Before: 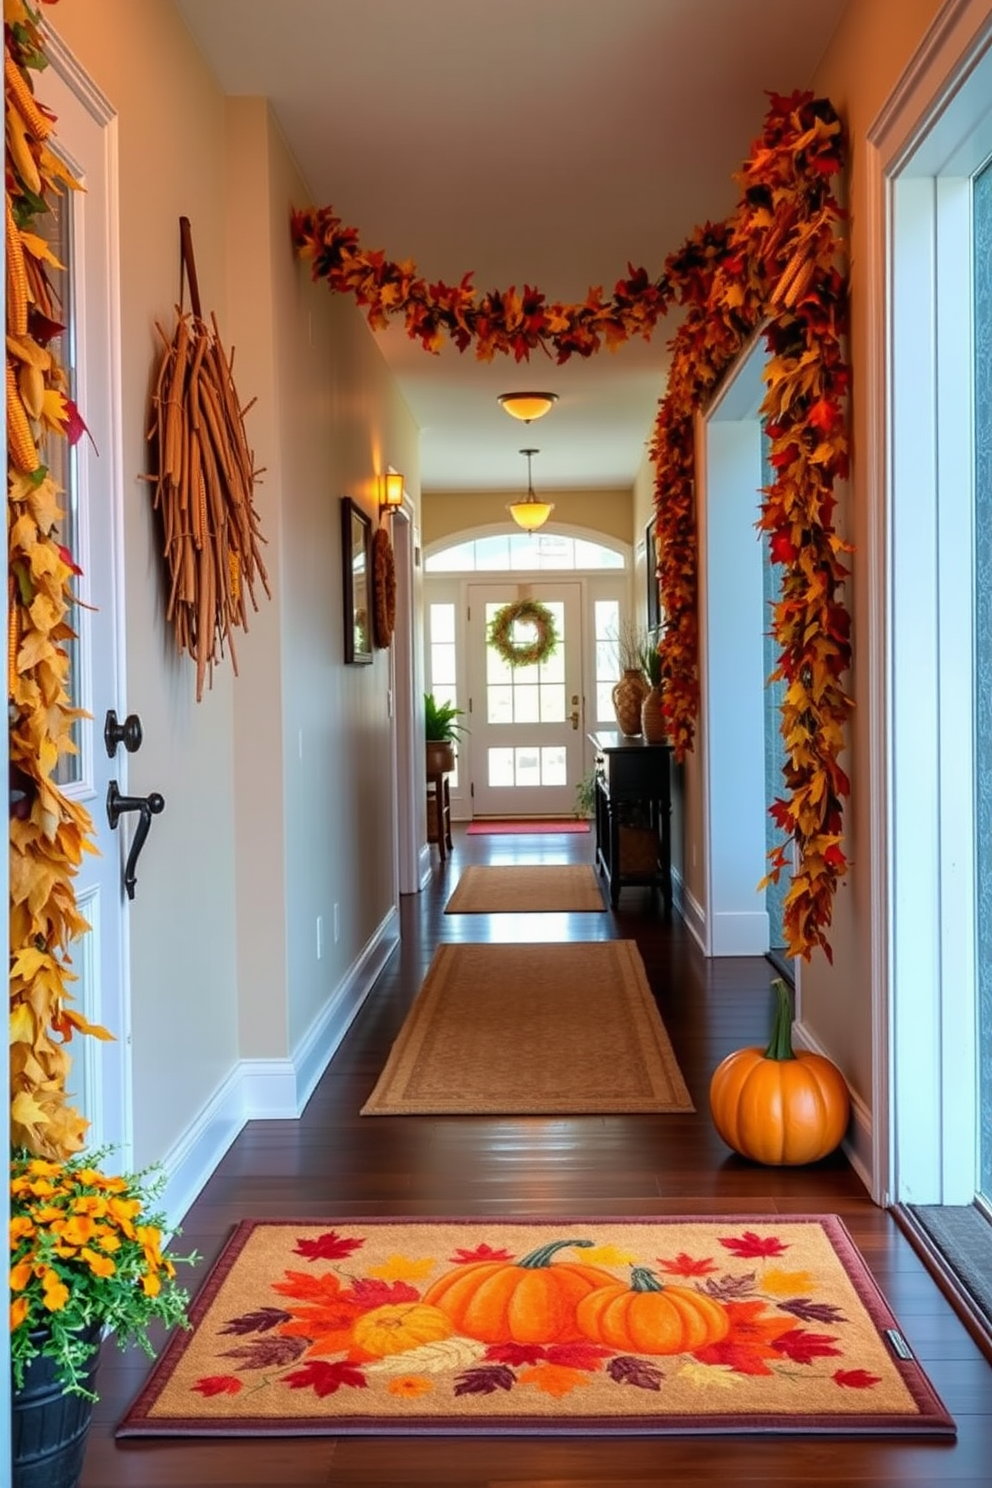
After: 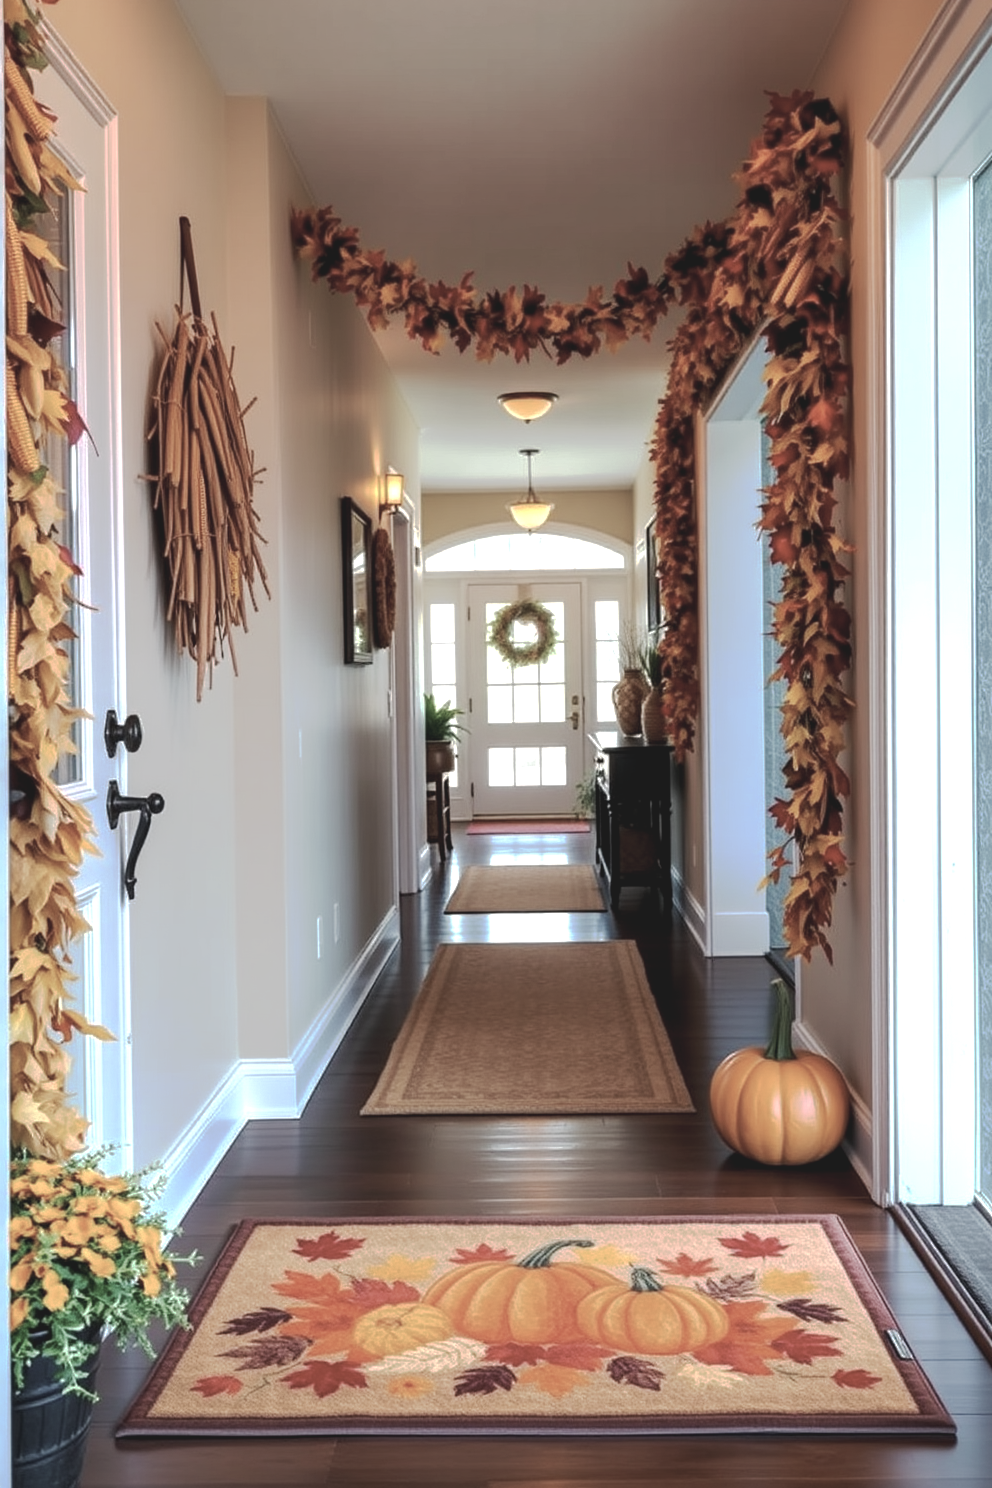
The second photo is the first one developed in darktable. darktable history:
exposure: black level correction 0, exposure 0.498 EV, compensate highlight preservation false
color correction: highlights b* 0.027, saturation 0.468
tone curve: curves: ch0 [(0, 0) (0.003, 0.096) (0.011, 0.096) (0.025, 0.098) (0.044, 0.099) (0.069, 0.106) (0.1, 0.128) (0.136, 0.153) (0.177, 0.186) (0.224, 0.218) (0.277, 0.265) (0.335, 0.316) (0.399, 0.374) (0.468, 0.445) (0.543, 0.526) (0.623, 0.605) (0.709, 0.681) (0.801, 0.758) (0.898, 0.819) (1, 1)], preserve colors none
